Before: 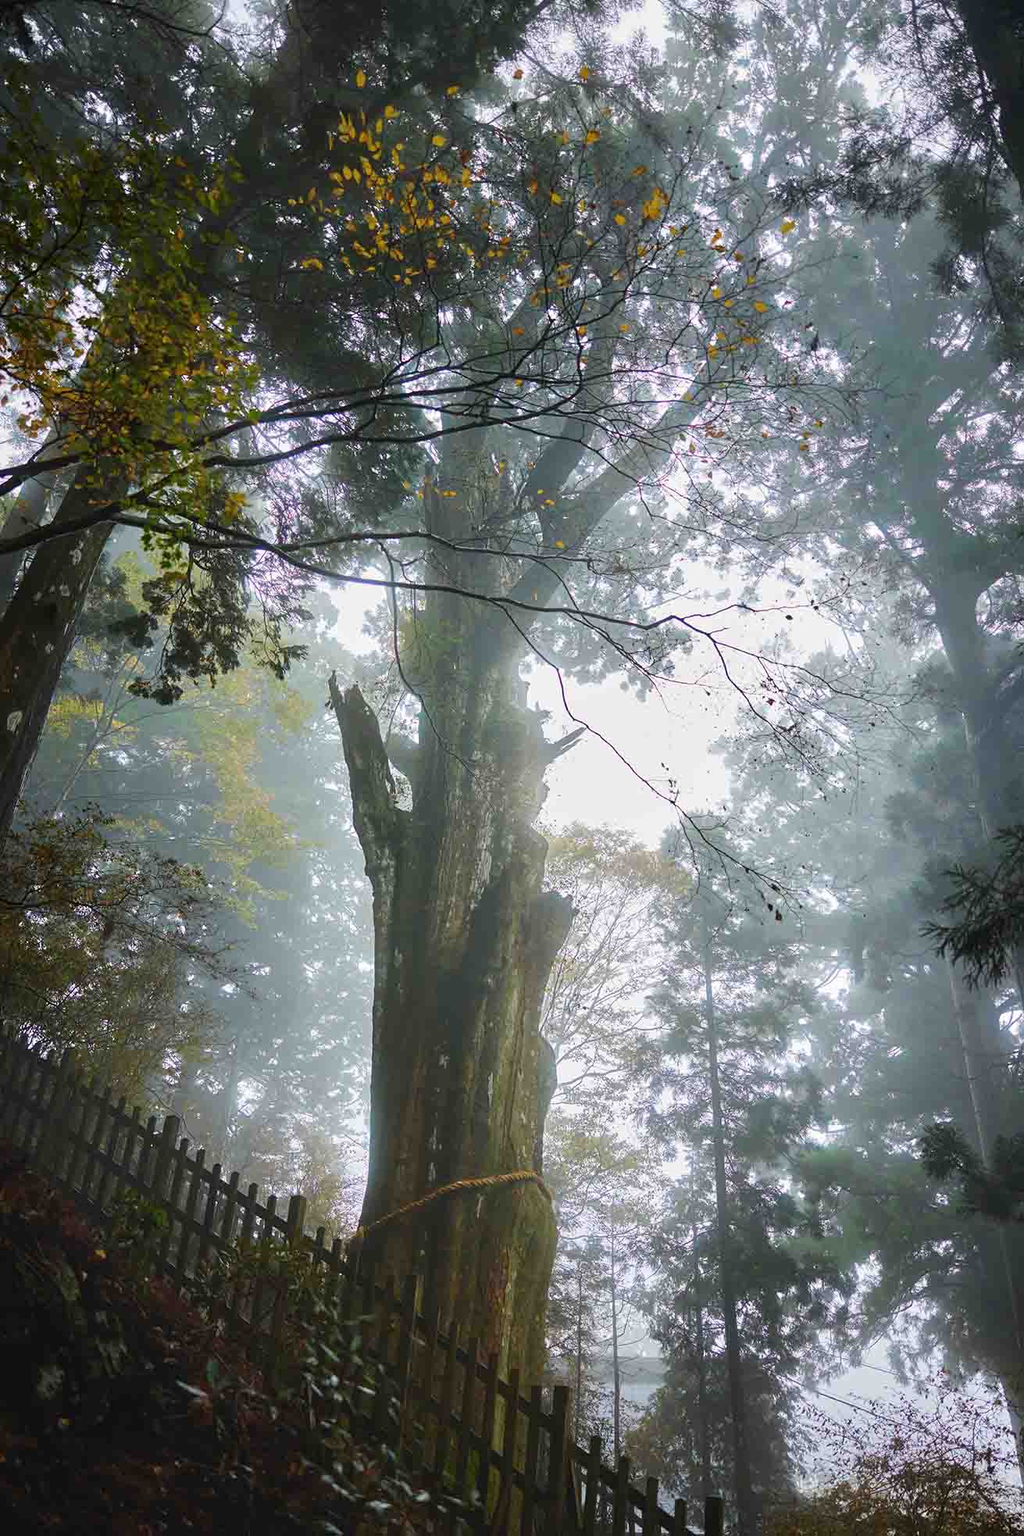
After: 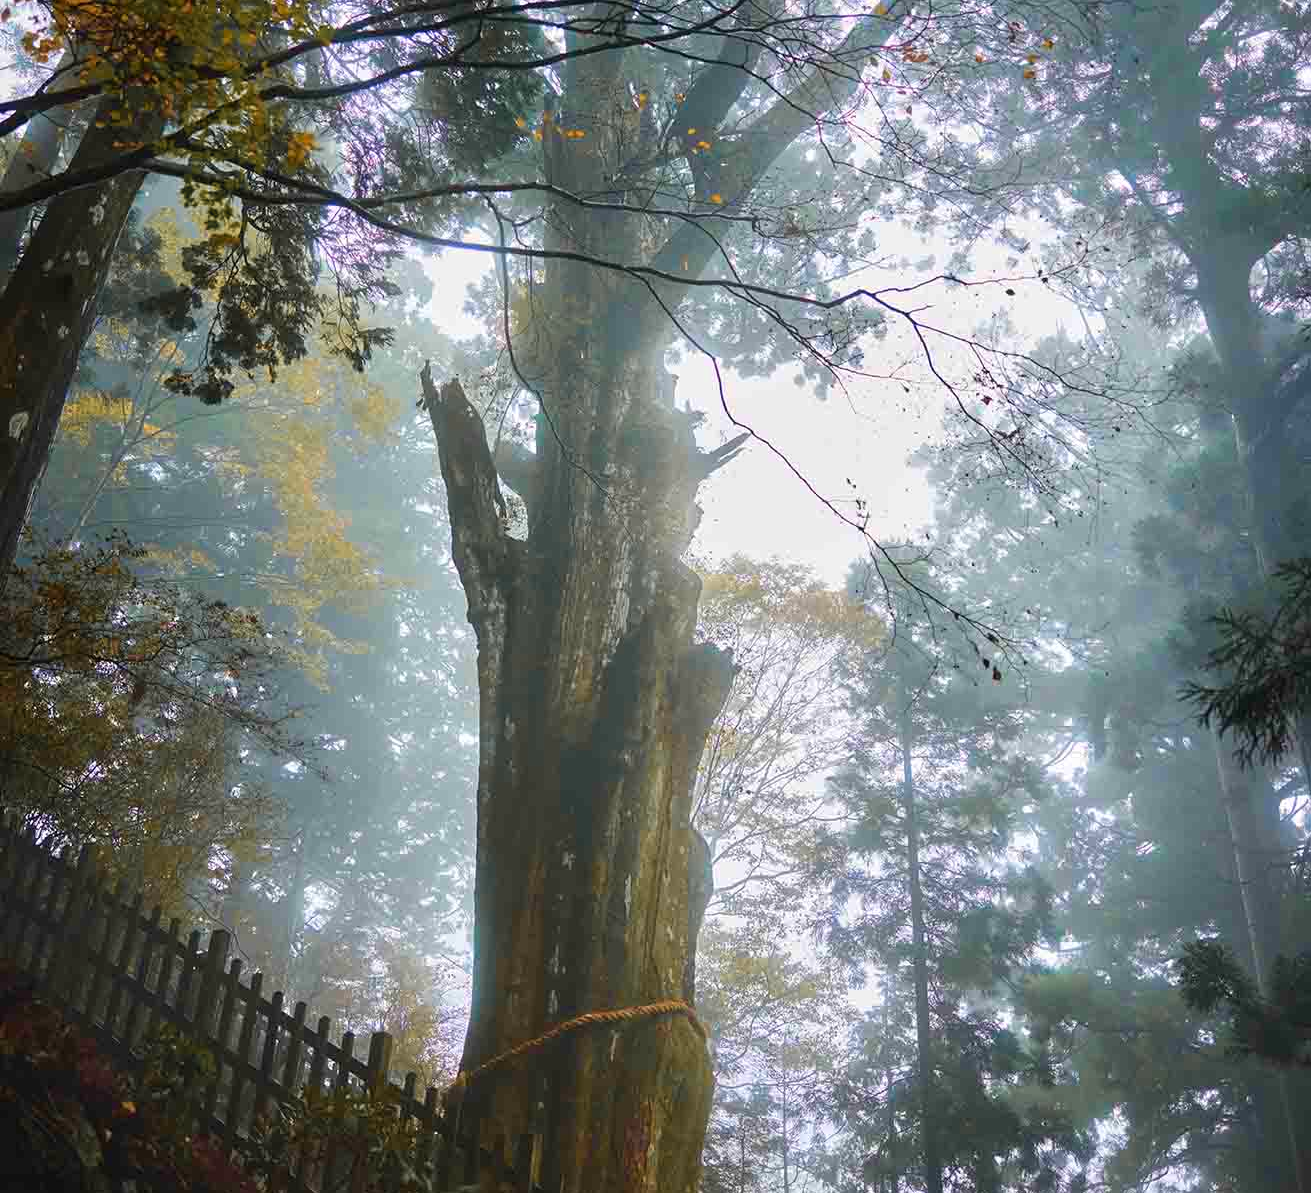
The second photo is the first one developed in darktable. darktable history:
color zones: curves: ch1 [(0.263, 0.53) (0.376, 0.287) (0.487, 0.512) (0.748, 0.547) (1, 0.513)]; ch2 [(0.262, 0.45) (0.751, 0.477)], mix 31.98%
crop and rotate: top 25.357%, bottom 13.942%
velvia: on, module defaults
